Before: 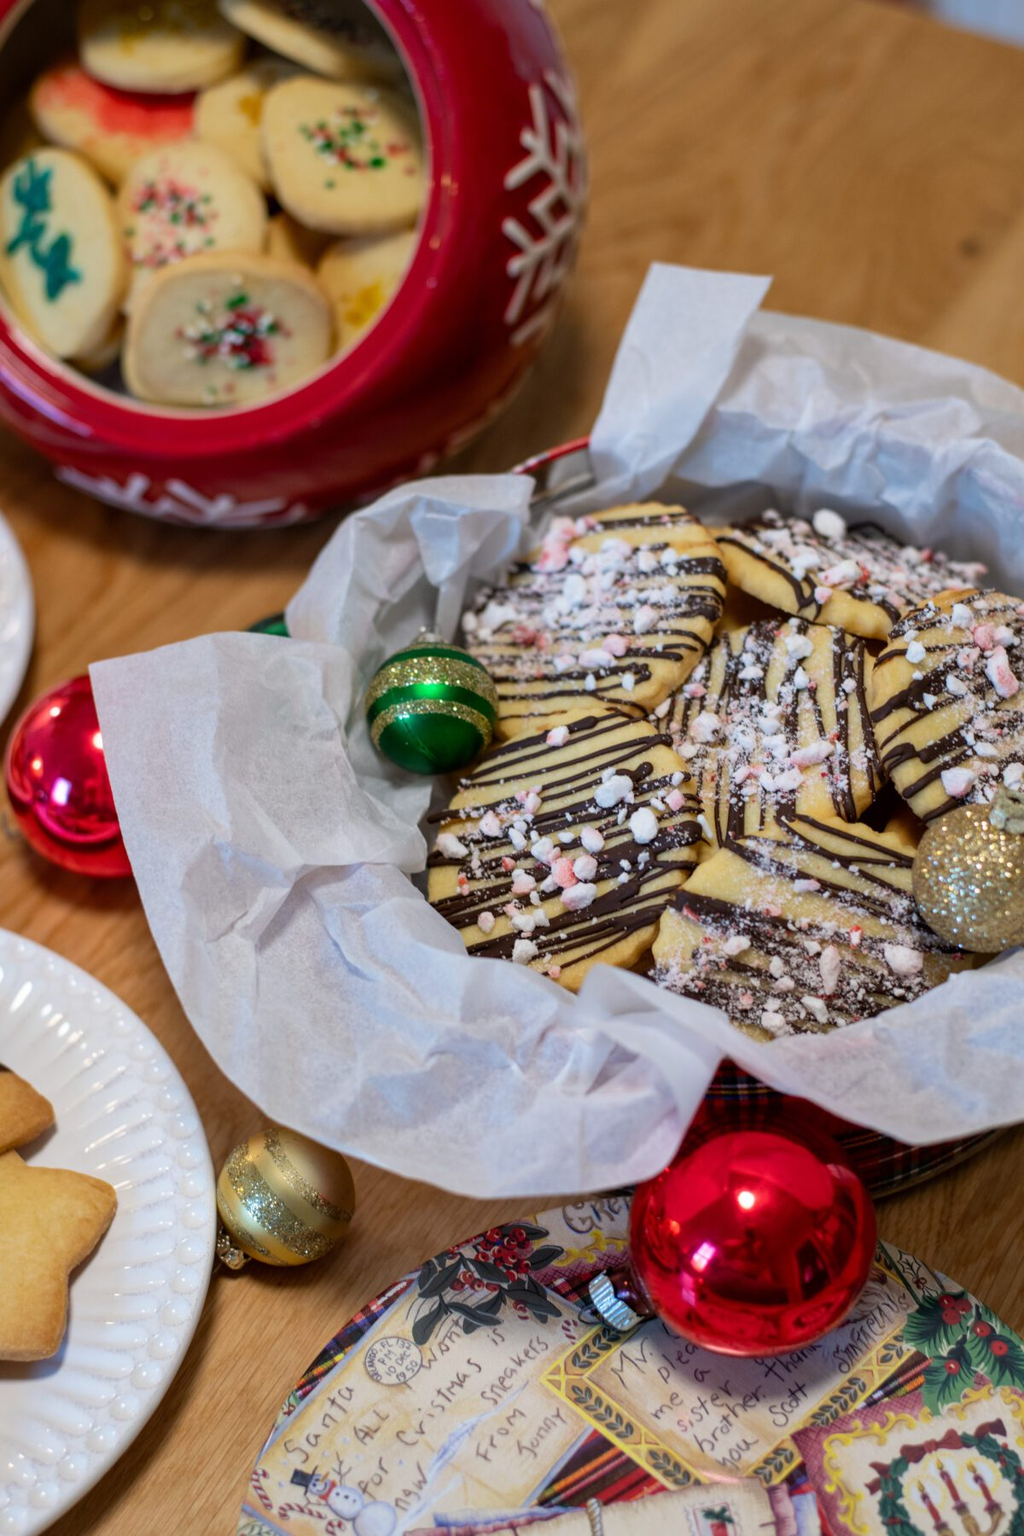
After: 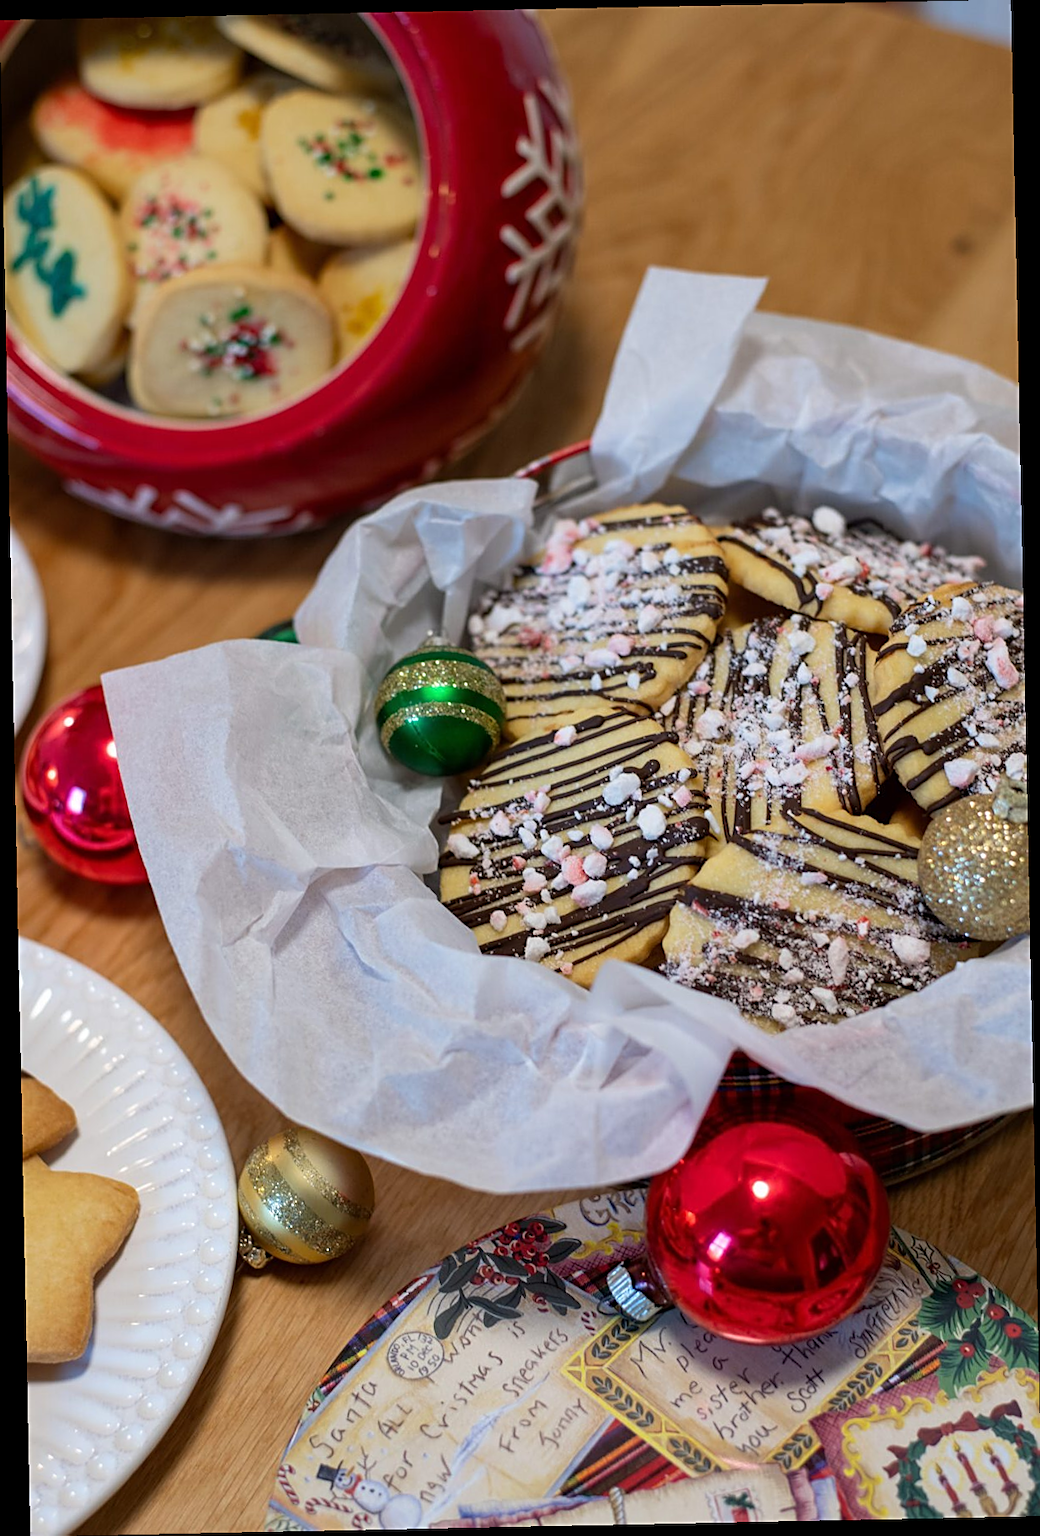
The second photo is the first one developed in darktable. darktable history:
rotate and perspective: rotation -1.17°, automatic cropping off
sharpen: on, module defaults
